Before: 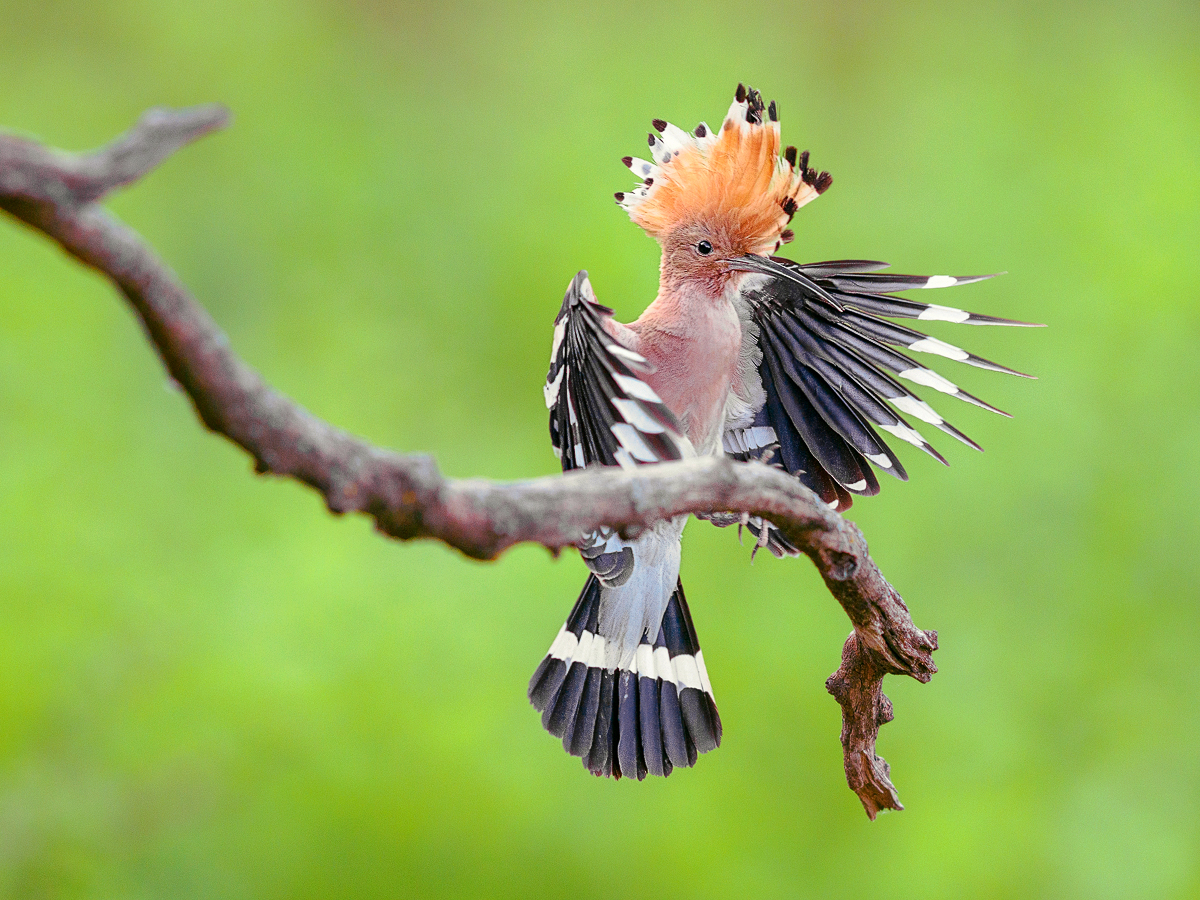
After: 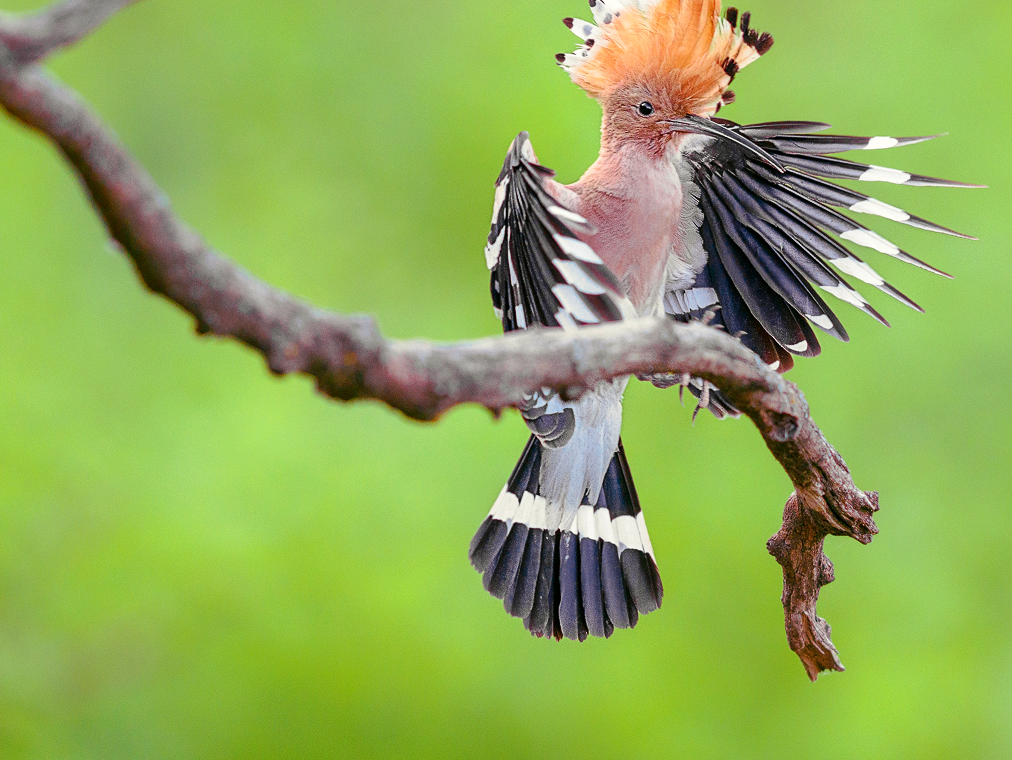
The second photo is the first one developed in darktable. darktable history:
exposure: compensate exposure bias true, compensate highlight preservation false
crop and rotate: left 4.93%, top 15.496%, right 10.674%
